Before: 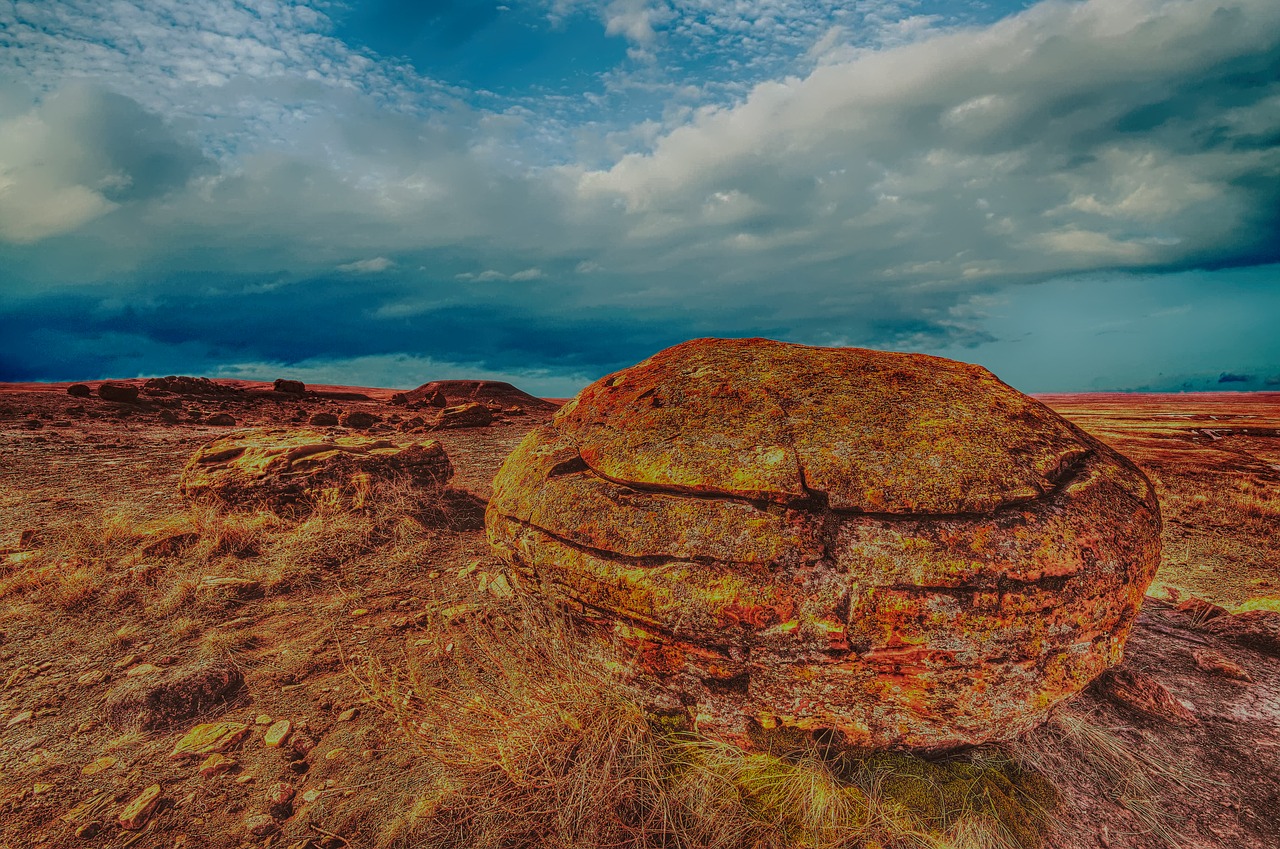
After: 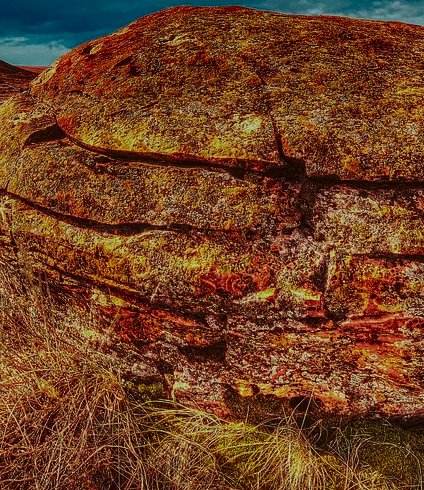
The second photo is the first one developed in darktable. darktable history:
crop: left 40.878%, top 39.176%, right 25.993%, bottom 3.081%
rotate and perspective: automatic cropping original format, crop left 0, crop top 0
contrast brightness saturation: contrast 0.28
